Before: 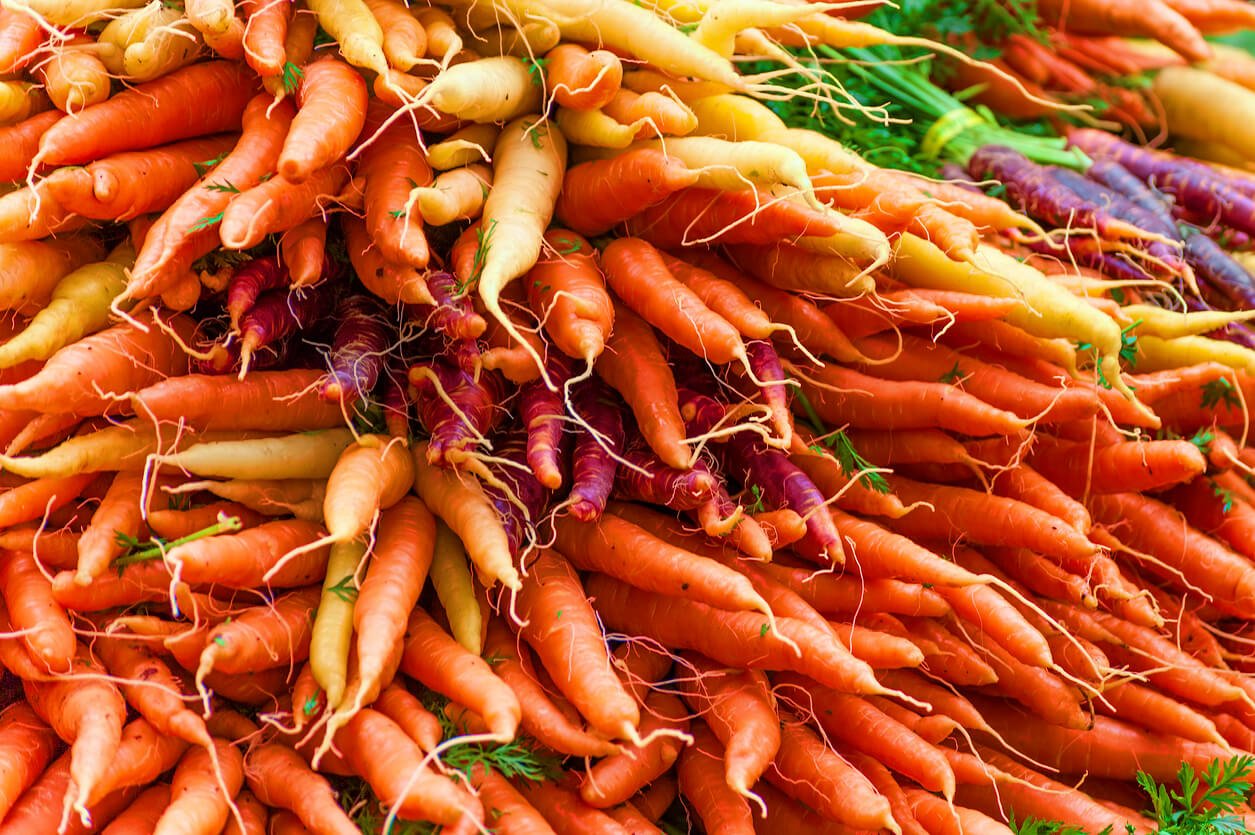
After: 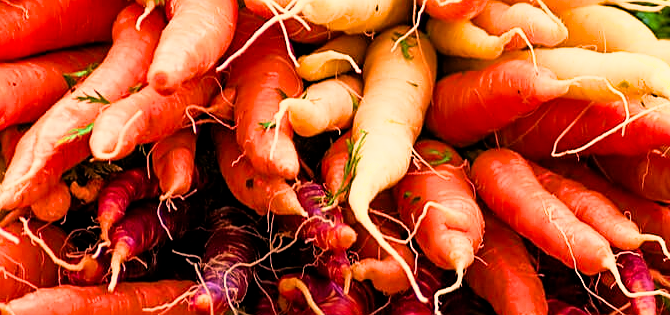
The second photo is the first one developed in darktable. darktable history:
exposure: exposure 0.209 EV, compensate exposure bias true, compensate highlight preservation false
sharpen: on, module defaults
color correction: highlights a* 21.02, highlights b* 19.82
filmic rgb: black relative exposure -8.68 EV, white relative exposure 2.71 EV, target black luminance 0%, hardness 6.26, latitude 77.39%, contrast 1.329, shadows ↔ highlights balance -0.292%
crop: left 10.377%, top 10.661%, right 36.209%, bottom 51.611%
velvia: on, module defaults
